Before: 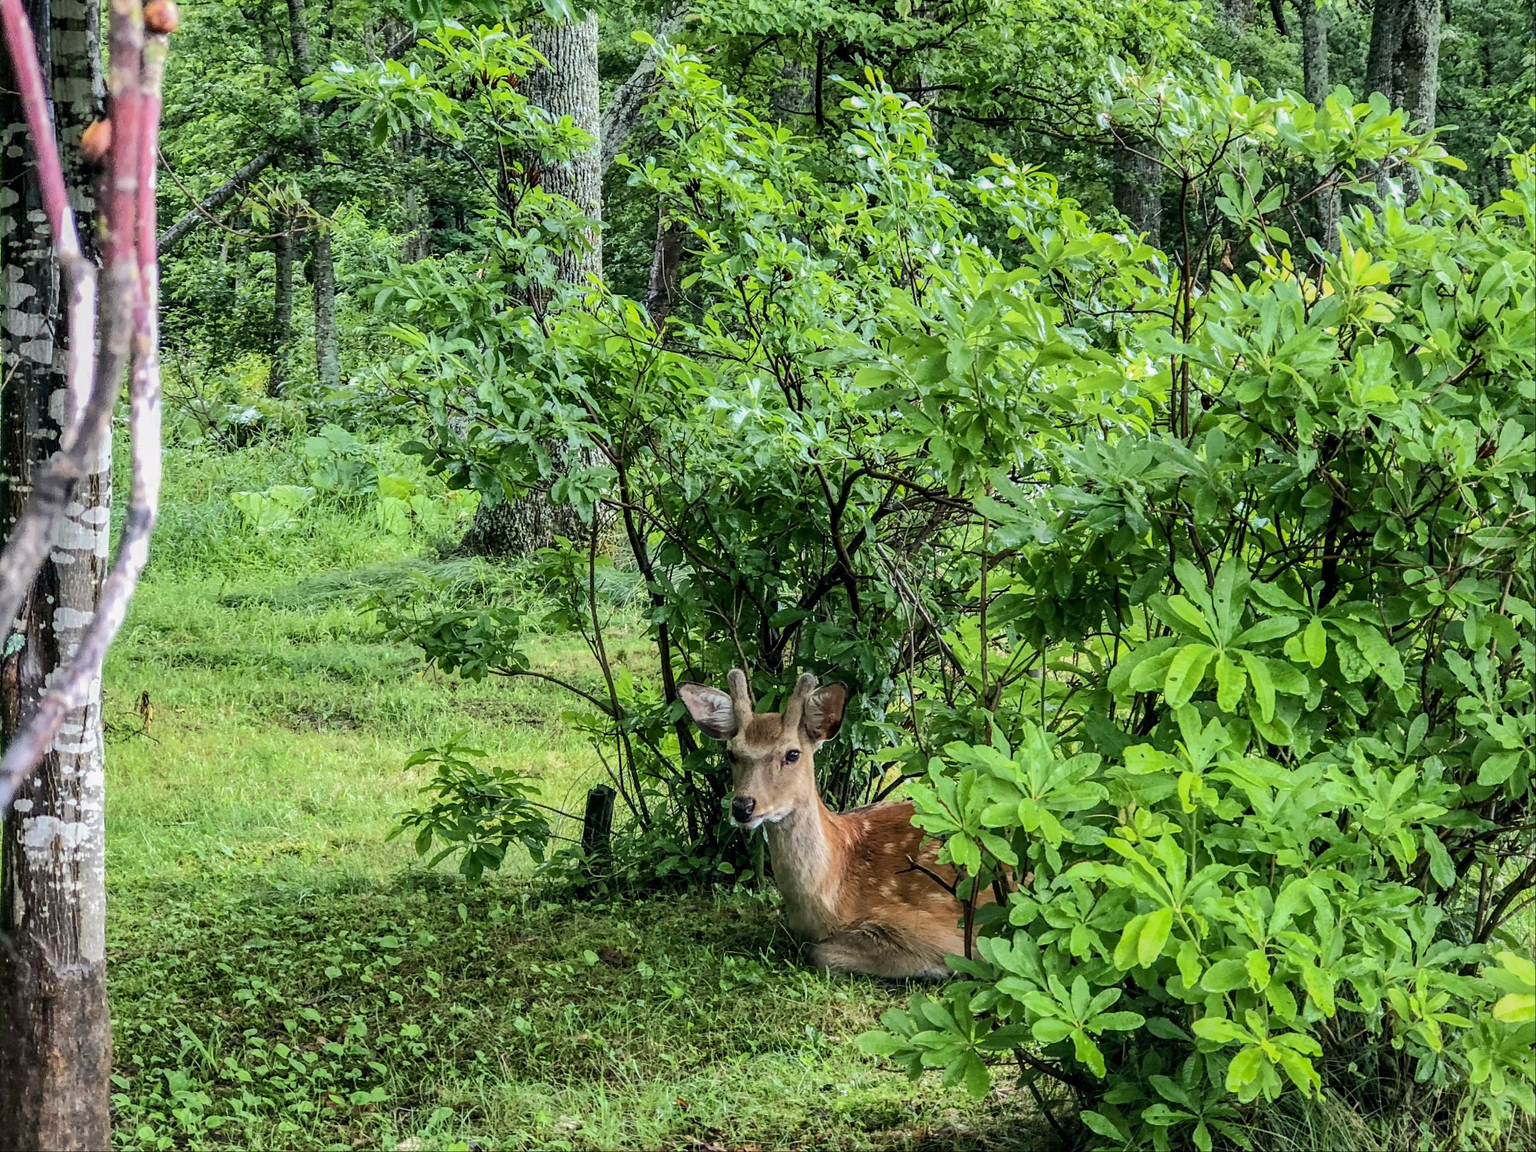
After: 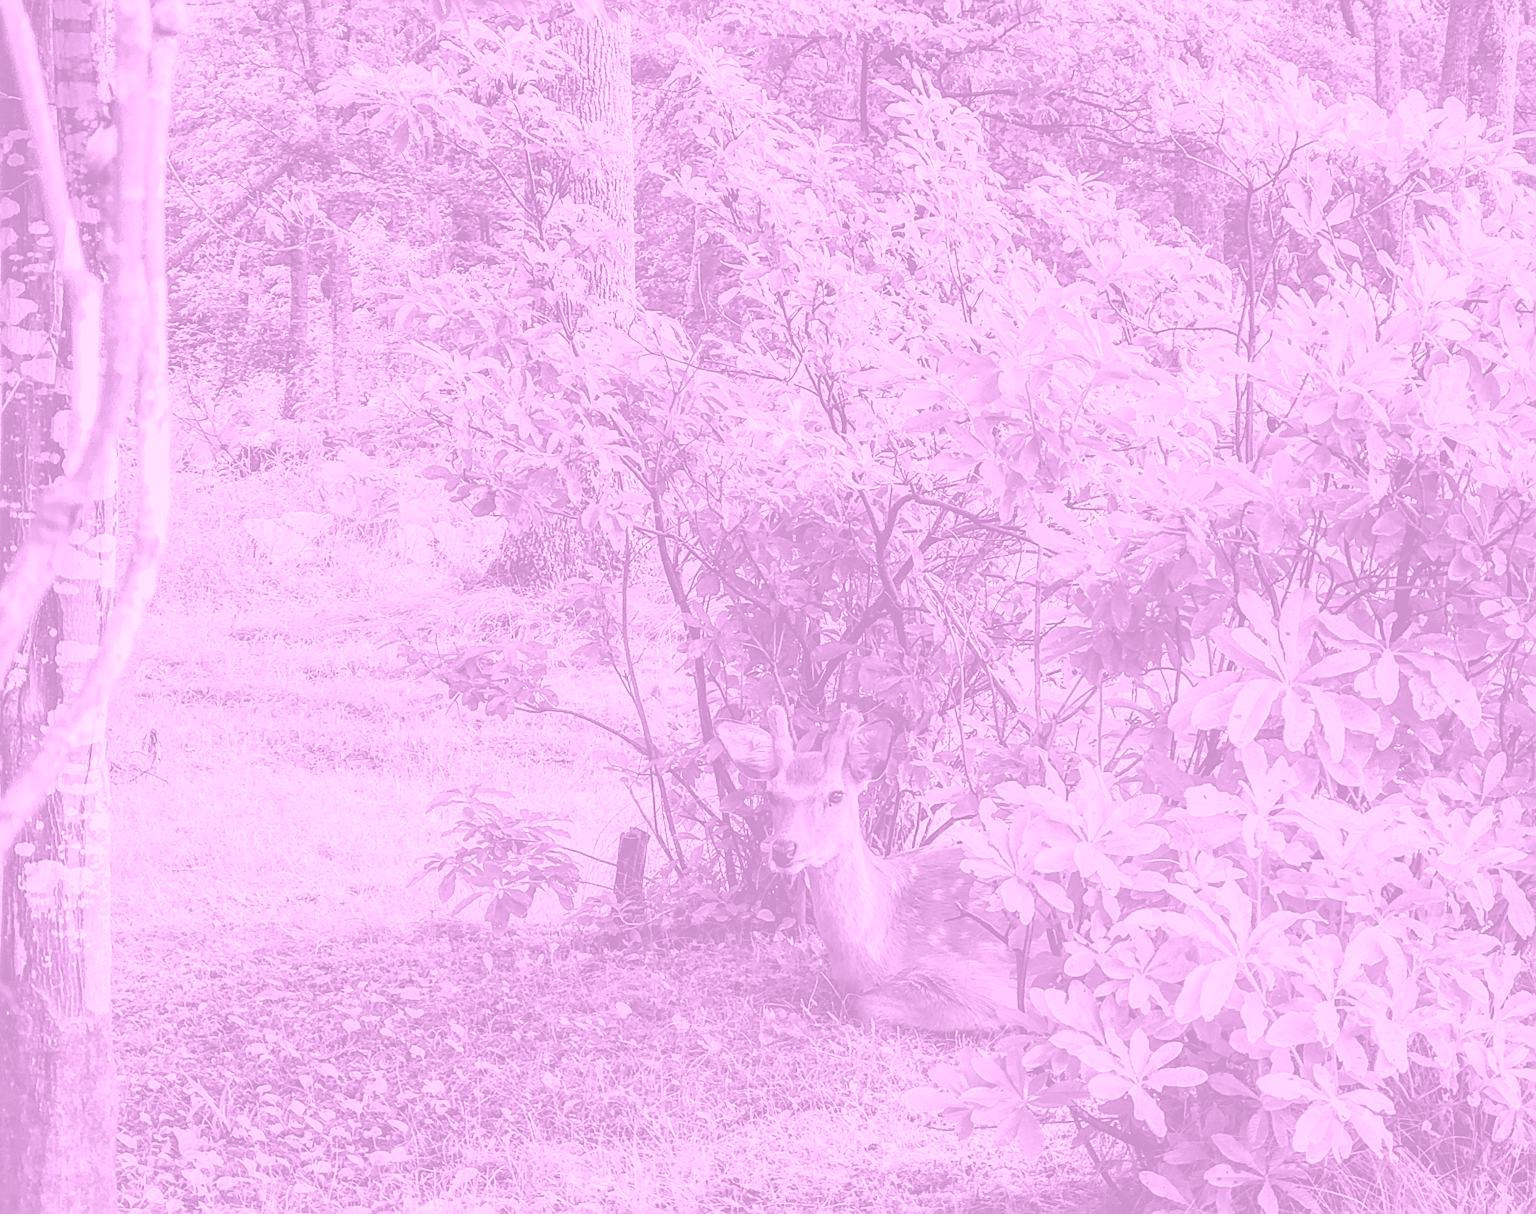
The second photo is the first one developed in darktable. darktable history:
sharpen: on, module defaults
colorize: hue 331.2°, saturation 75%, source mix 30.28%, lightness 70.52%, version 1
crop and rotate: right 5.167%
